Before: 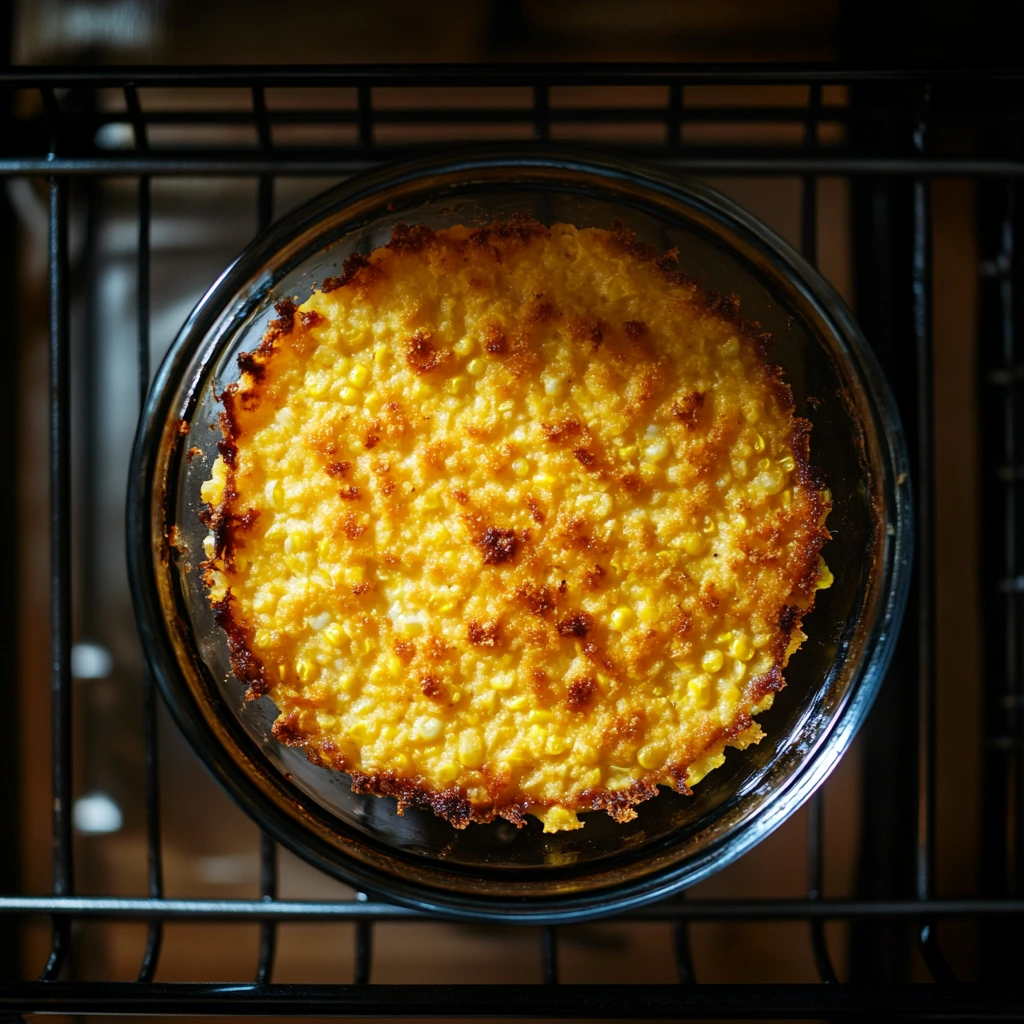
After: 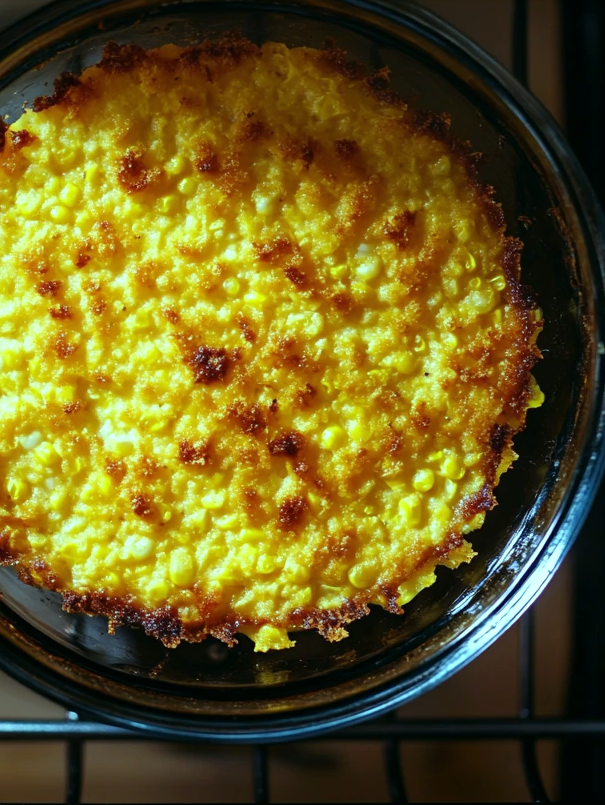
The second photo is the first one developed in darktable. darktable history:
crop and rotate: left 28.256%, top 17.734%, right 12.656%, bottom 3.573%
color balance: mode lift, gamma, gain (sRGB), lift [0.997, 0.979, 1.021, 1.011], gamma [1, 1.084, 0.916, 0.998], gain [1, 0.87, 1.13, 1.101], contrast 4.55%, contrast fulcrum 38.24%, output saturation 104.09%
